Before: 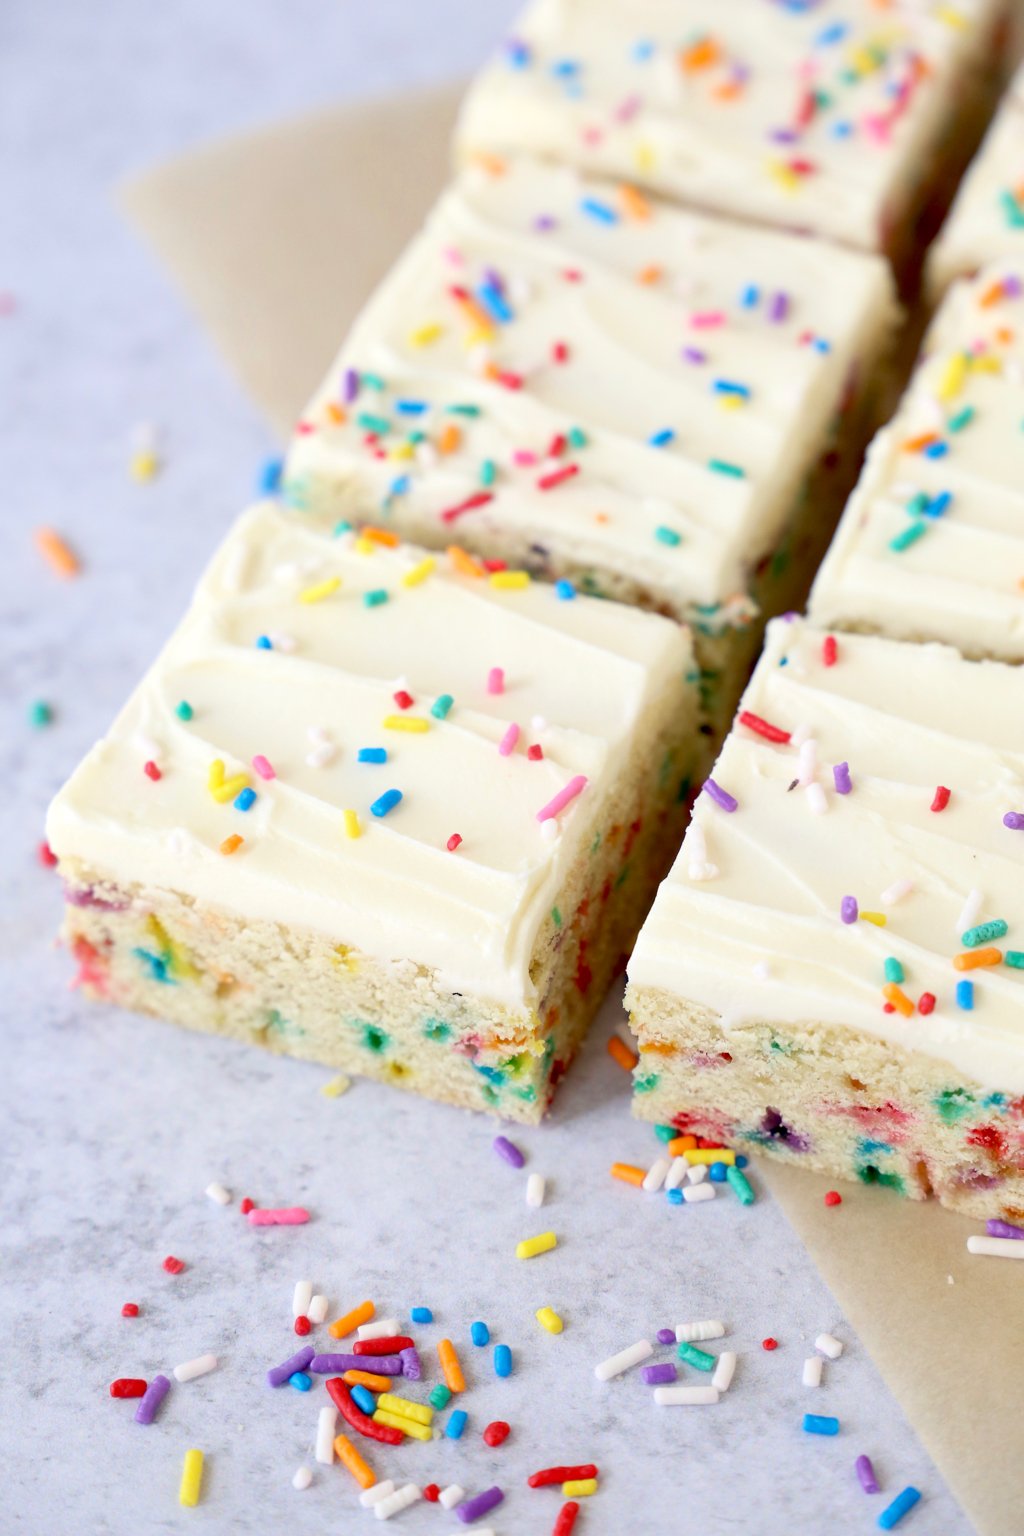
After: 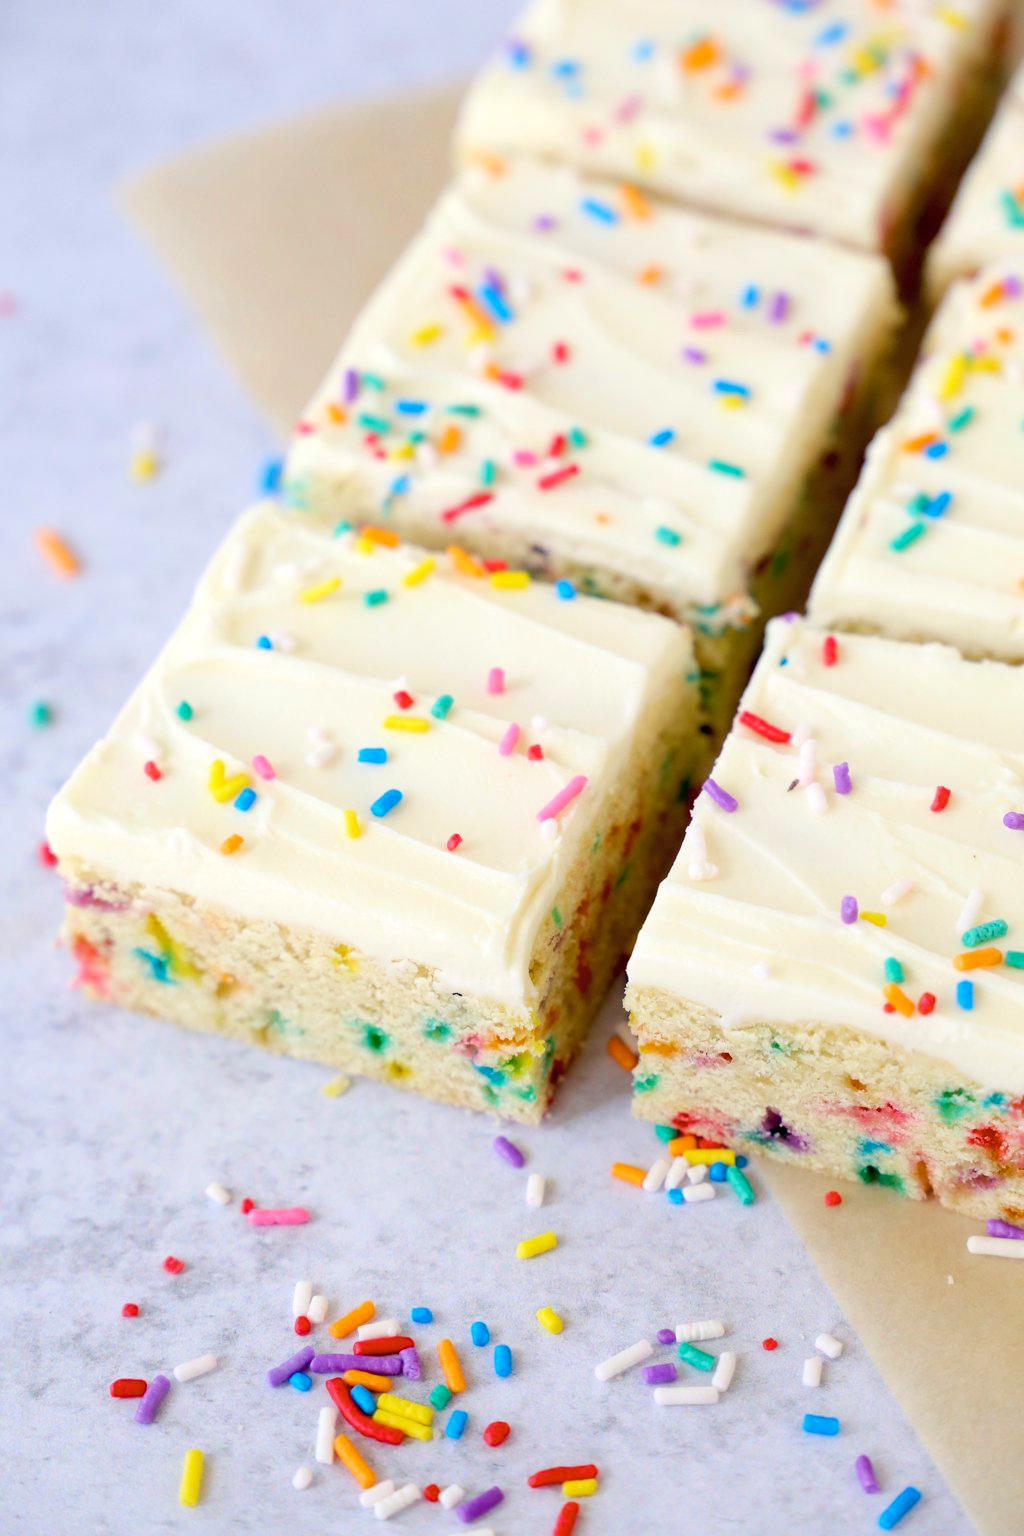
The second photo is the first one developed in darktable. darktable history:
color balance rgb: perceptual saturation grading › global saturation 25%, perceptual brilliance grading › mid-tones 10%, perceptual brilliance grading › shadows 15%, global vibrance 20%
color correction: saturation 0.85
